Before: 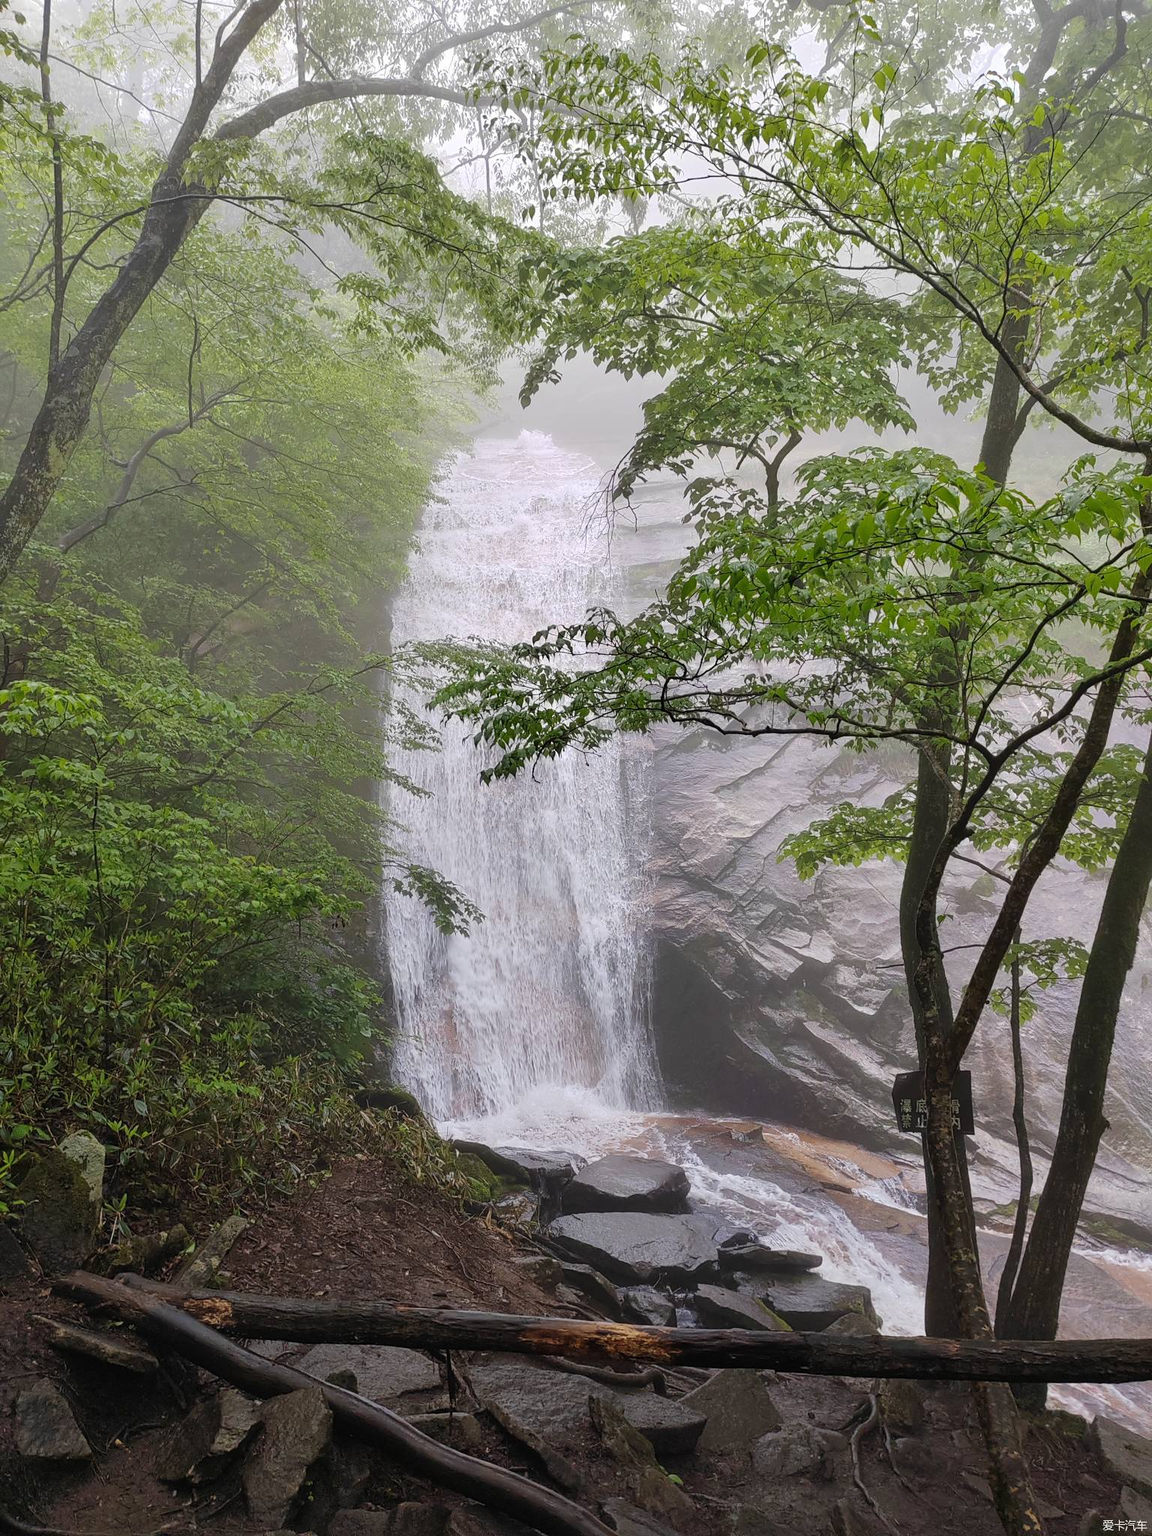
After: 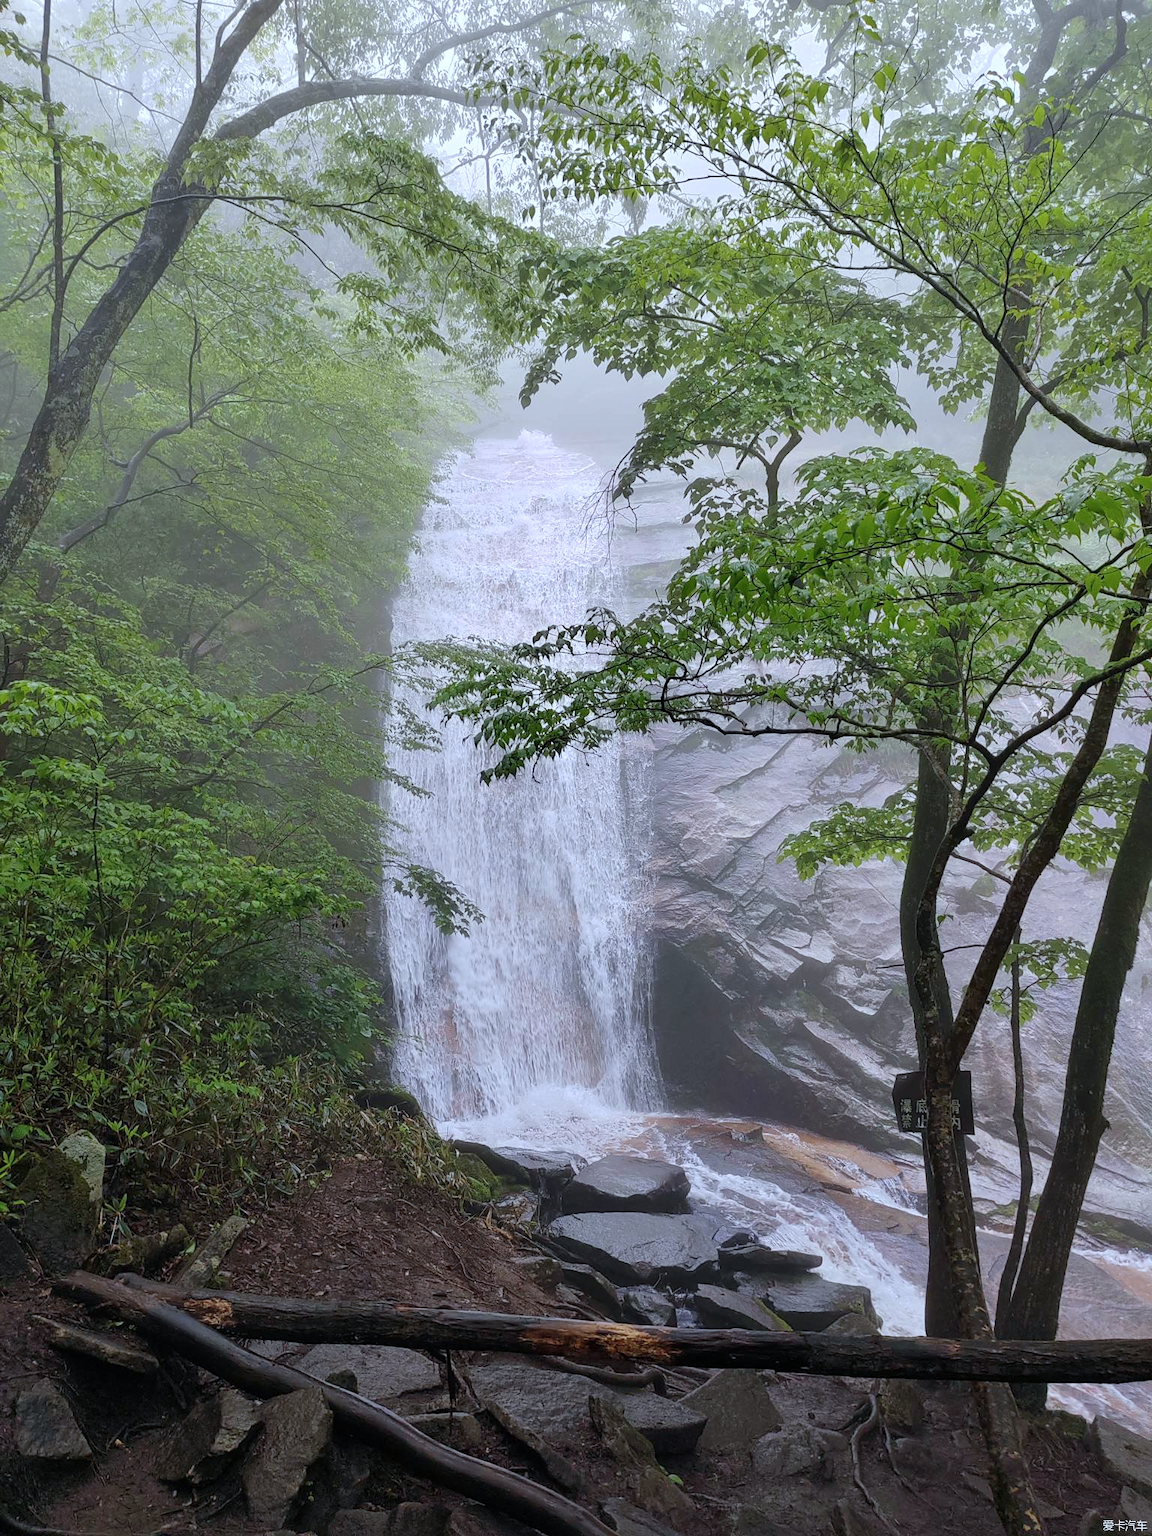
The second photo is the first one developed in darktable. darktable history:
exposure: black level correction 0.001, compensate highlight preservation false
color calibration: x 0.37, y 0.382, temperature 4313.32 K
